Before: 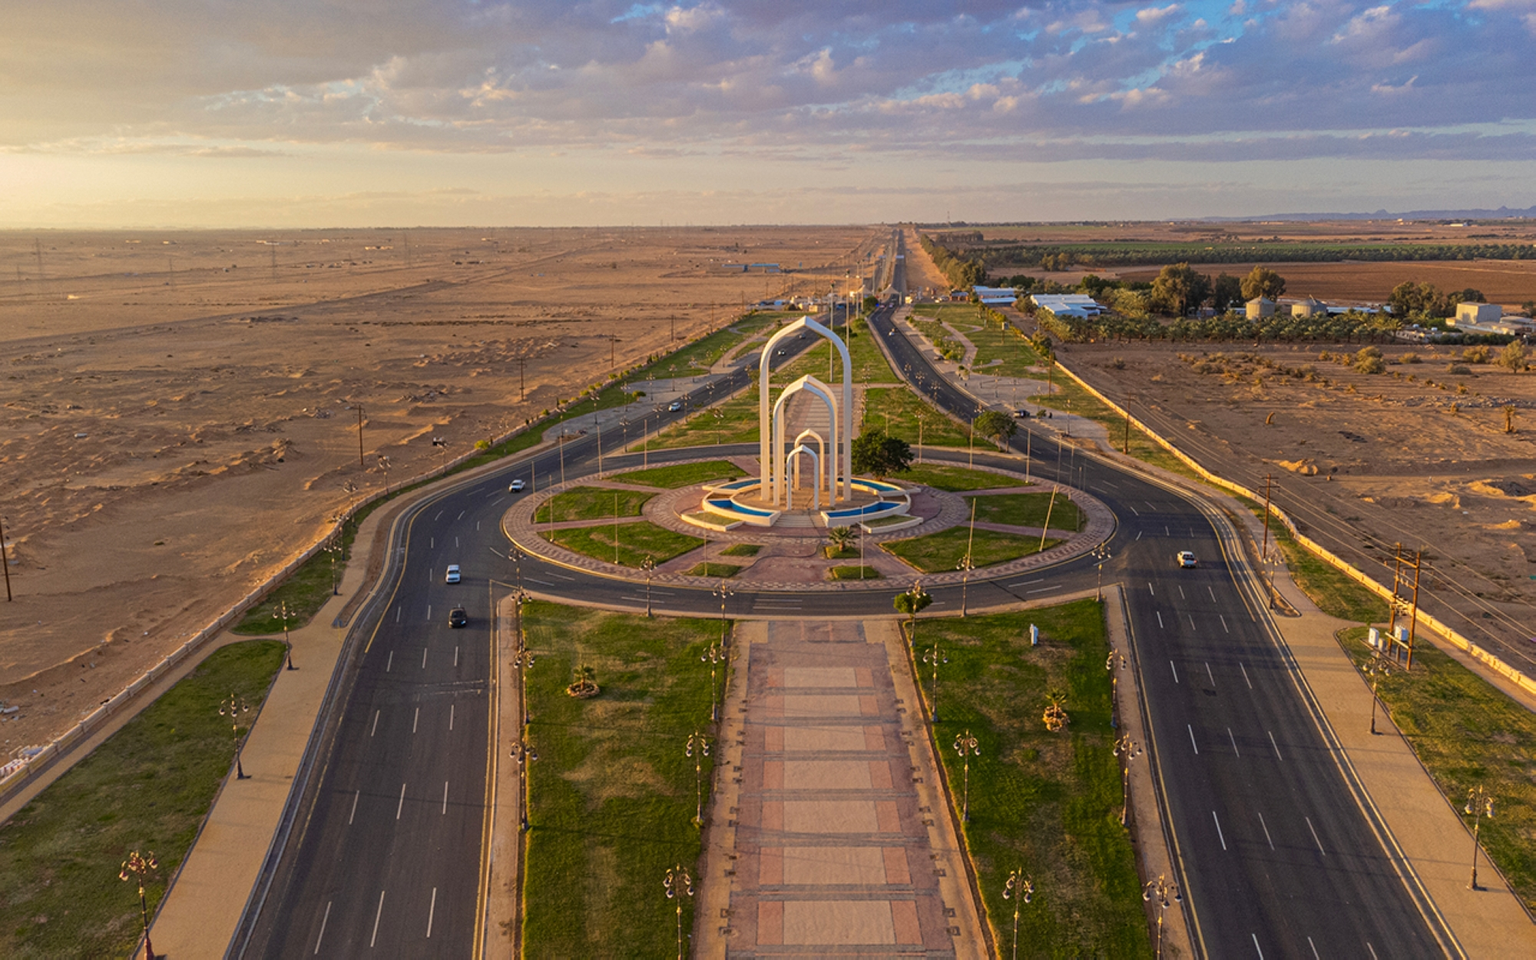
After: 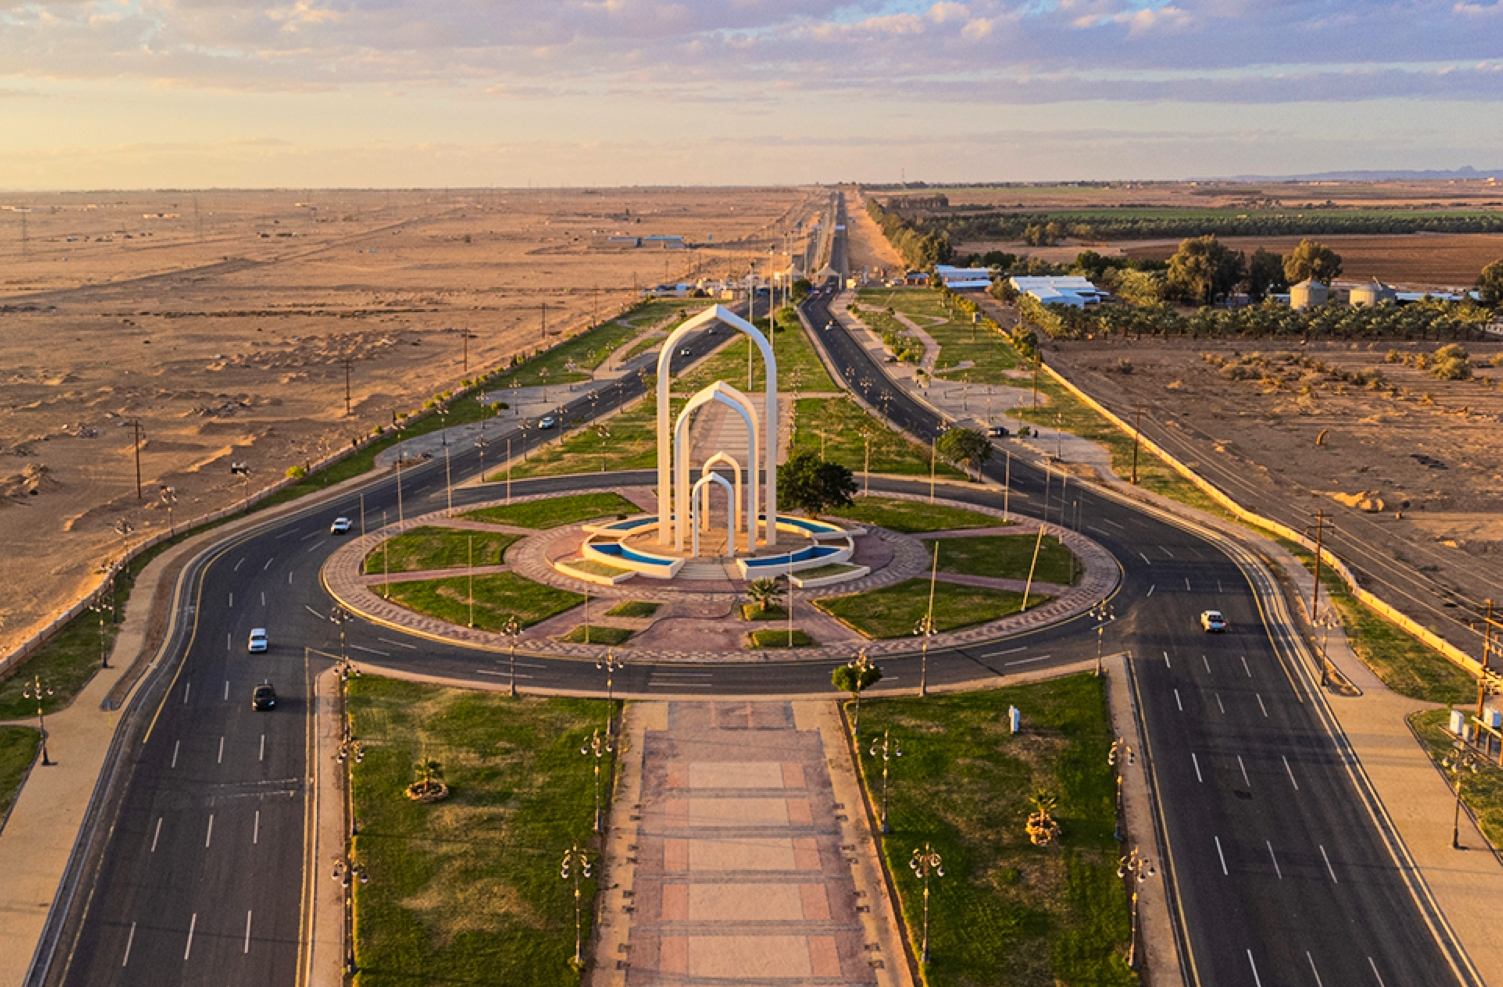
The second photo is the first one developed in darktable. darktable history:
crop: left 16.641%, top 8.572%, right 8.201%, bottom 12.446%
tone curve: curves: ch0 [(0, 0) (0.078, 0.052) (0.236, 0.22) (0.427, 0.472) (0.508, 0.586) (0.654, 0.742) (0.793, 0.851) (0.994, 0.974)]; ch1 [(0, 0) (0.161, 0.092) (0.35, 0.33) (0.392, 0.392) (0.456, 0.456) (0.505, 0.502) (0.537, 0.518) (0.553, 0.534) (0.602, 0.579) (0.718, 0.718) (1, 1)]; ch2 [(0, 0) (0.346, 0.362) (0.411, 0.412) (0.502, 0.502) (0.531, 0.521) (0.586, 0.59) (0.621, 0.604) (1, 1)], color space Lab, linked channels, preserve colors none
